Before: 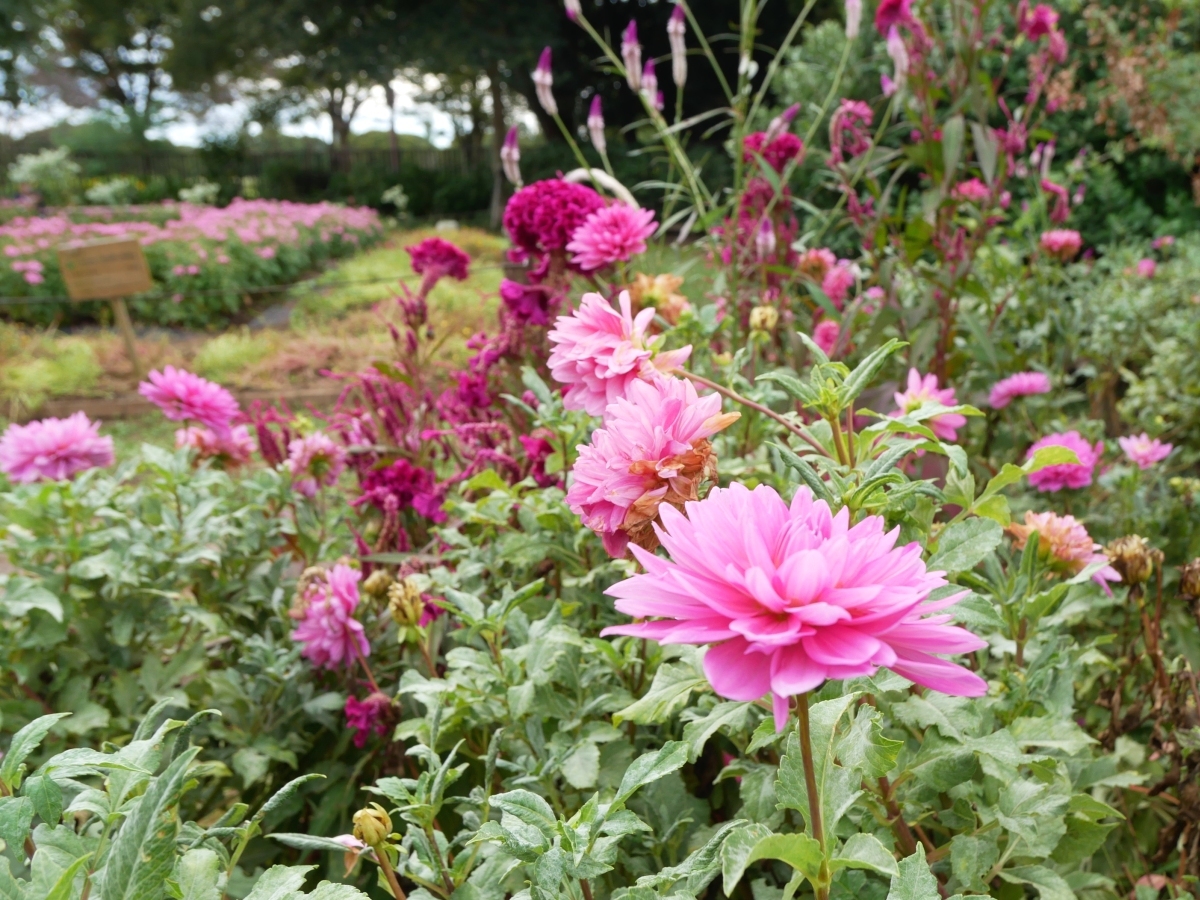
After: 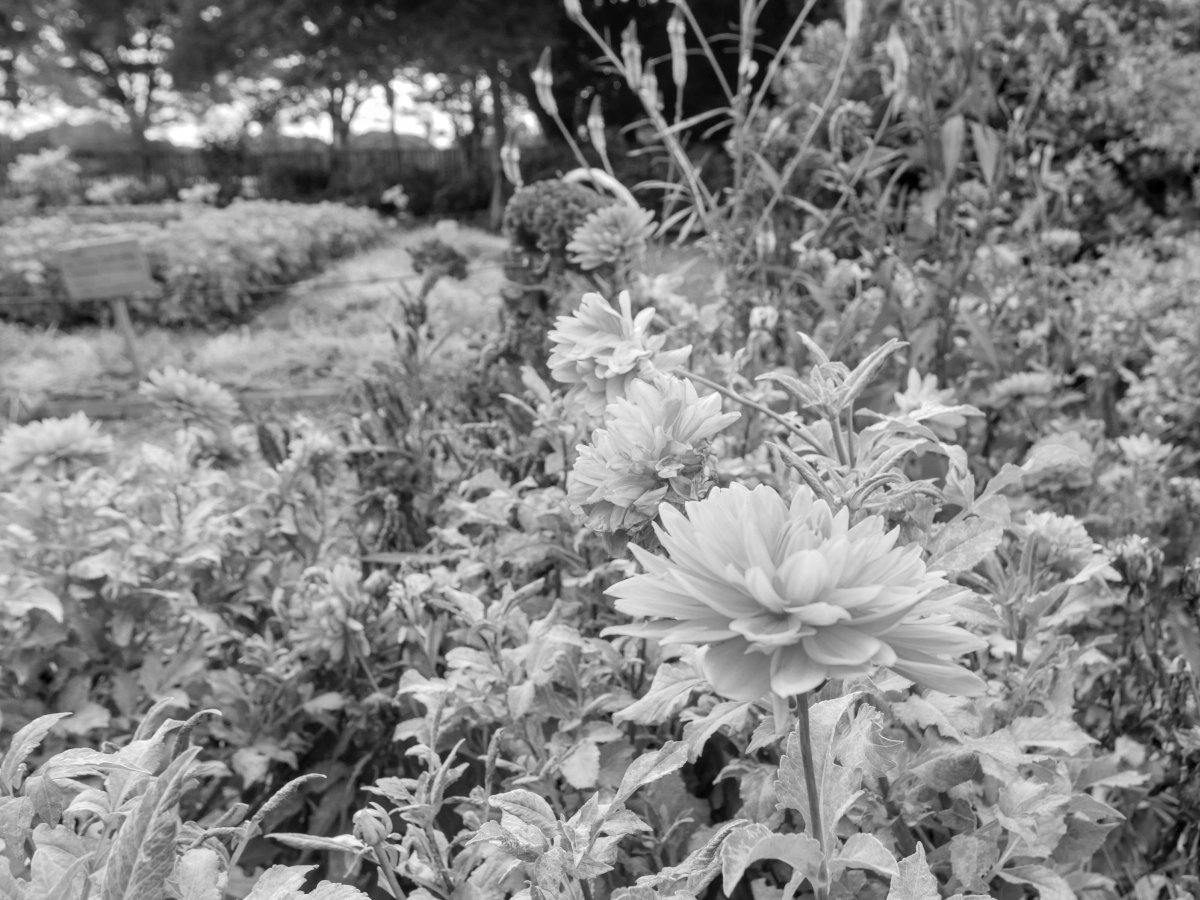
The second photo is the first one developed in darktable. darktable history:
local contrast: on, module defaults
levels: levels [0, 0.478, 1]
monochrome: a 2.21, b -1.33, size 2.2
base curve: curves: ch0 [(0, 0) (0.235, 0.266) (0.503, 0.496) (0.786, 0.72) (1, 1)]
